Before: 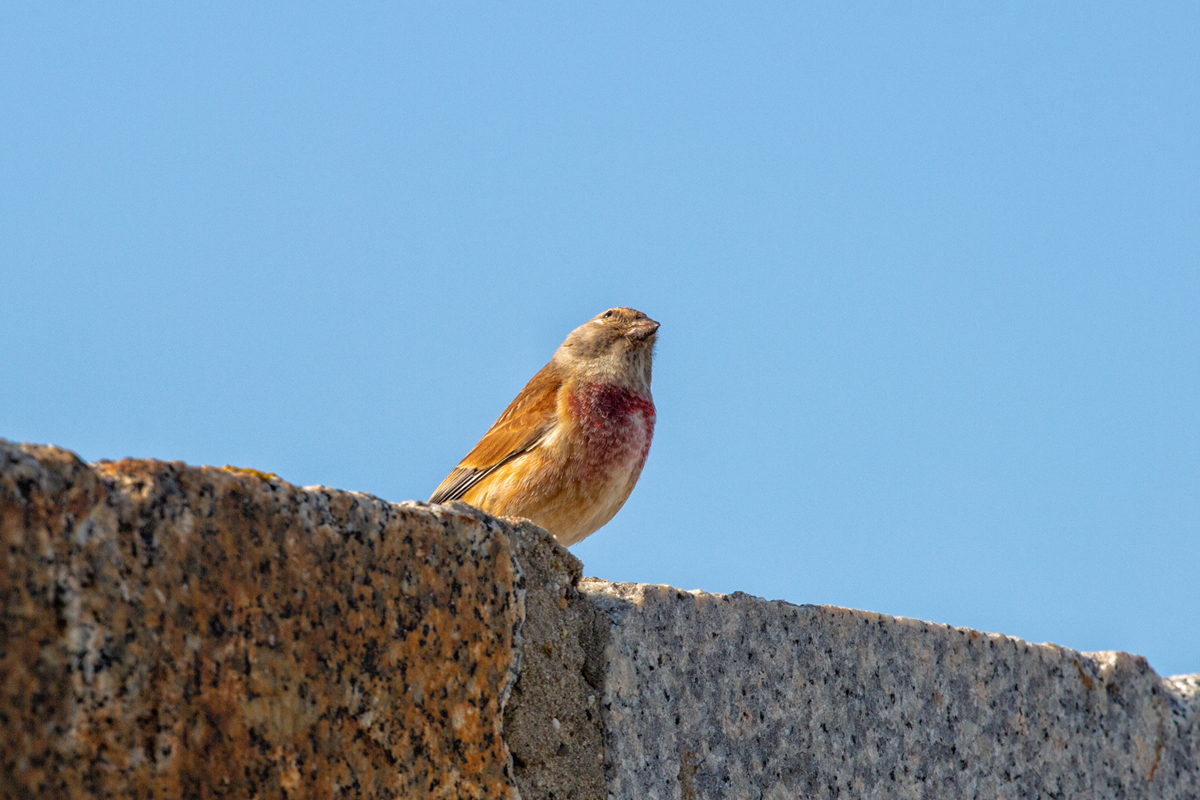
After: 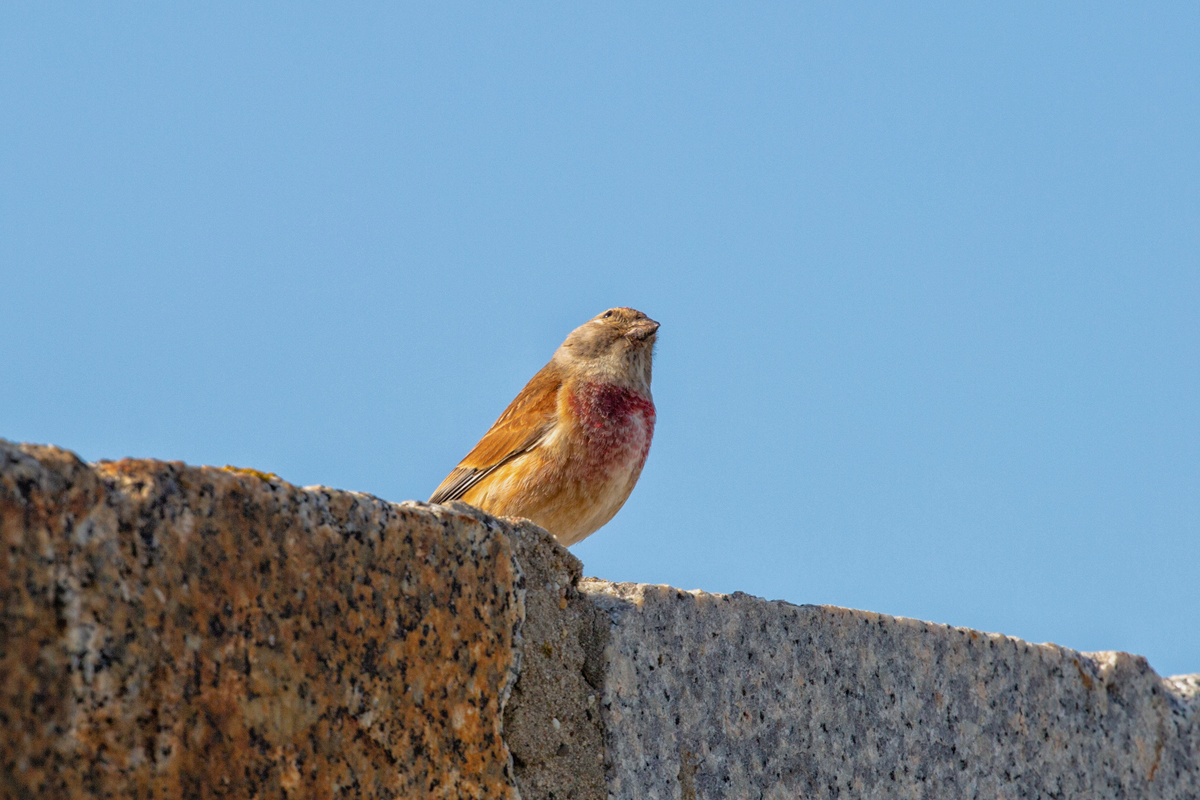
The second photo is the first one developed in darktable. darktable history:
color balance rgb: perceptual saturation grading › global saturation -0.108%, contrast -9.613%
tone equalizer: on, module defaults
color correction: highlights b* 0.006, saturation 0.983
